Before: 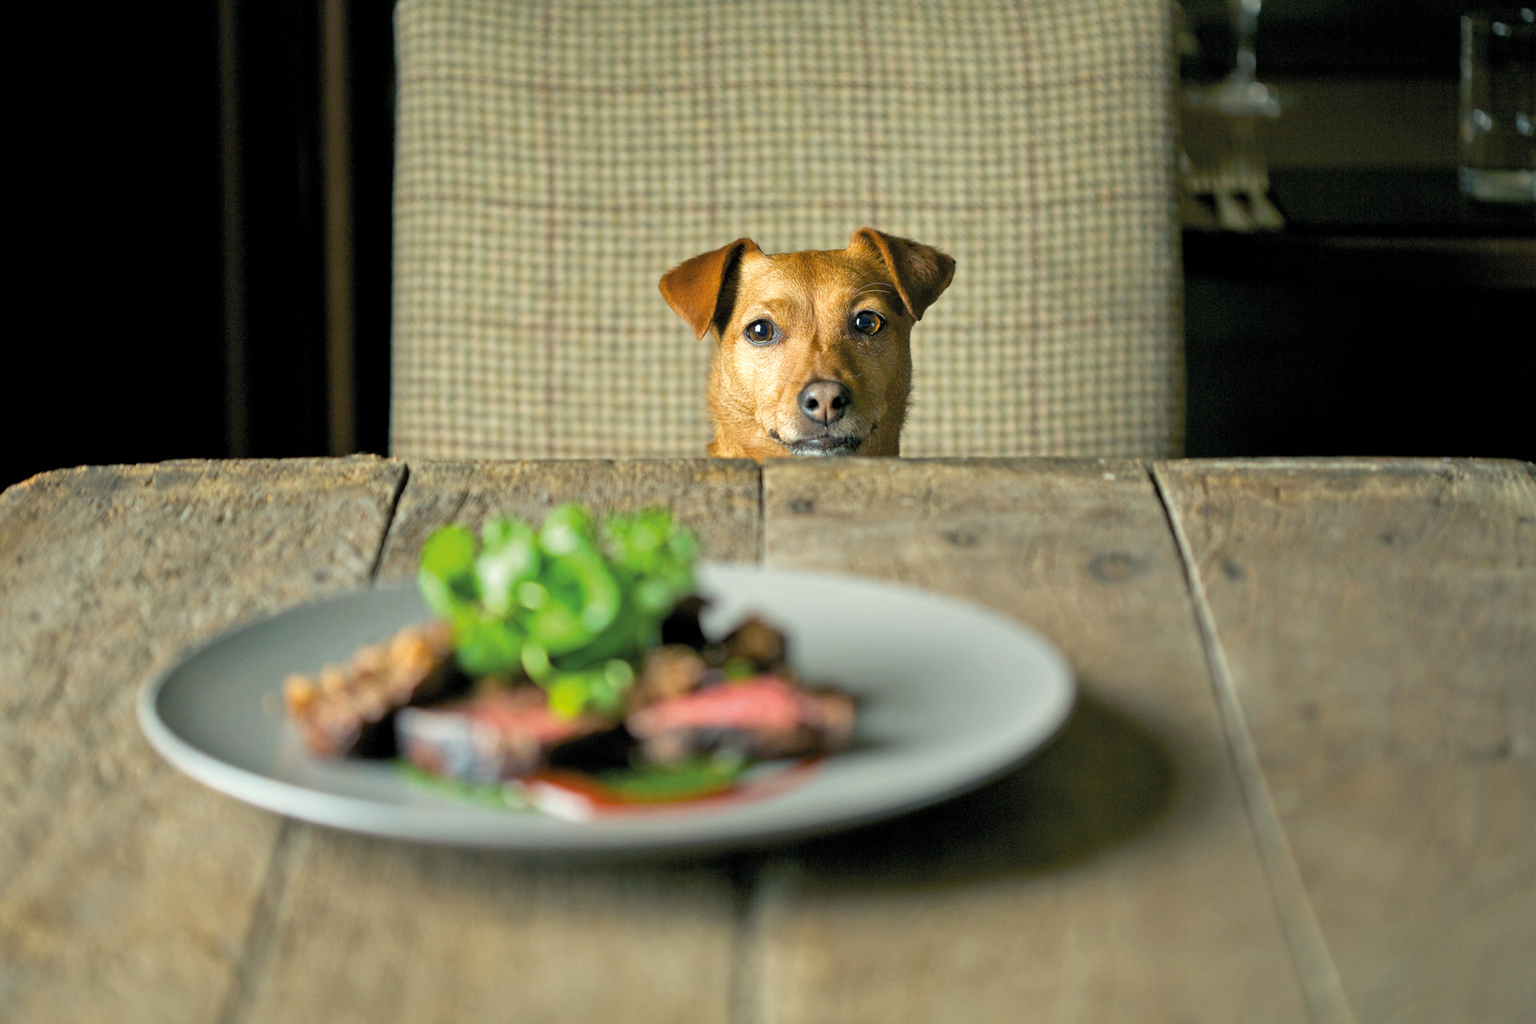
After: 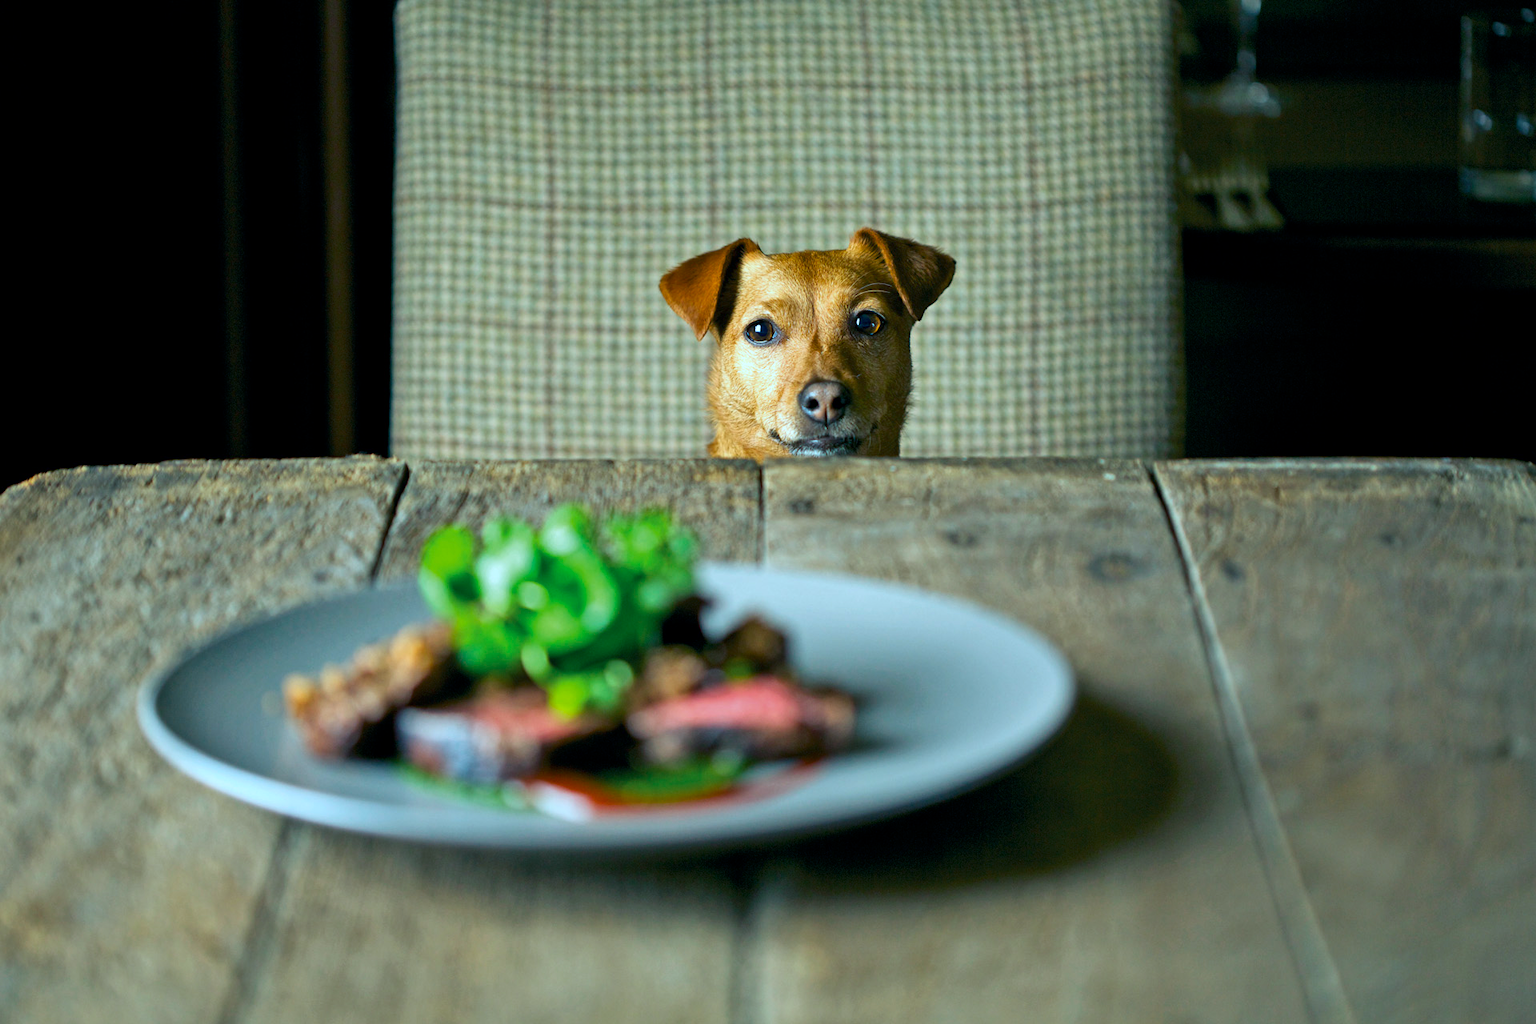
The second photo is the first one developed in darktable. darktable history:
contrast brightness saturation: contrast 0.122, brightness -0.118, saturation 0.201
color calibration: illuminant as shot in camera, x 0.384, y 0.38, temperature 3990.75 K
